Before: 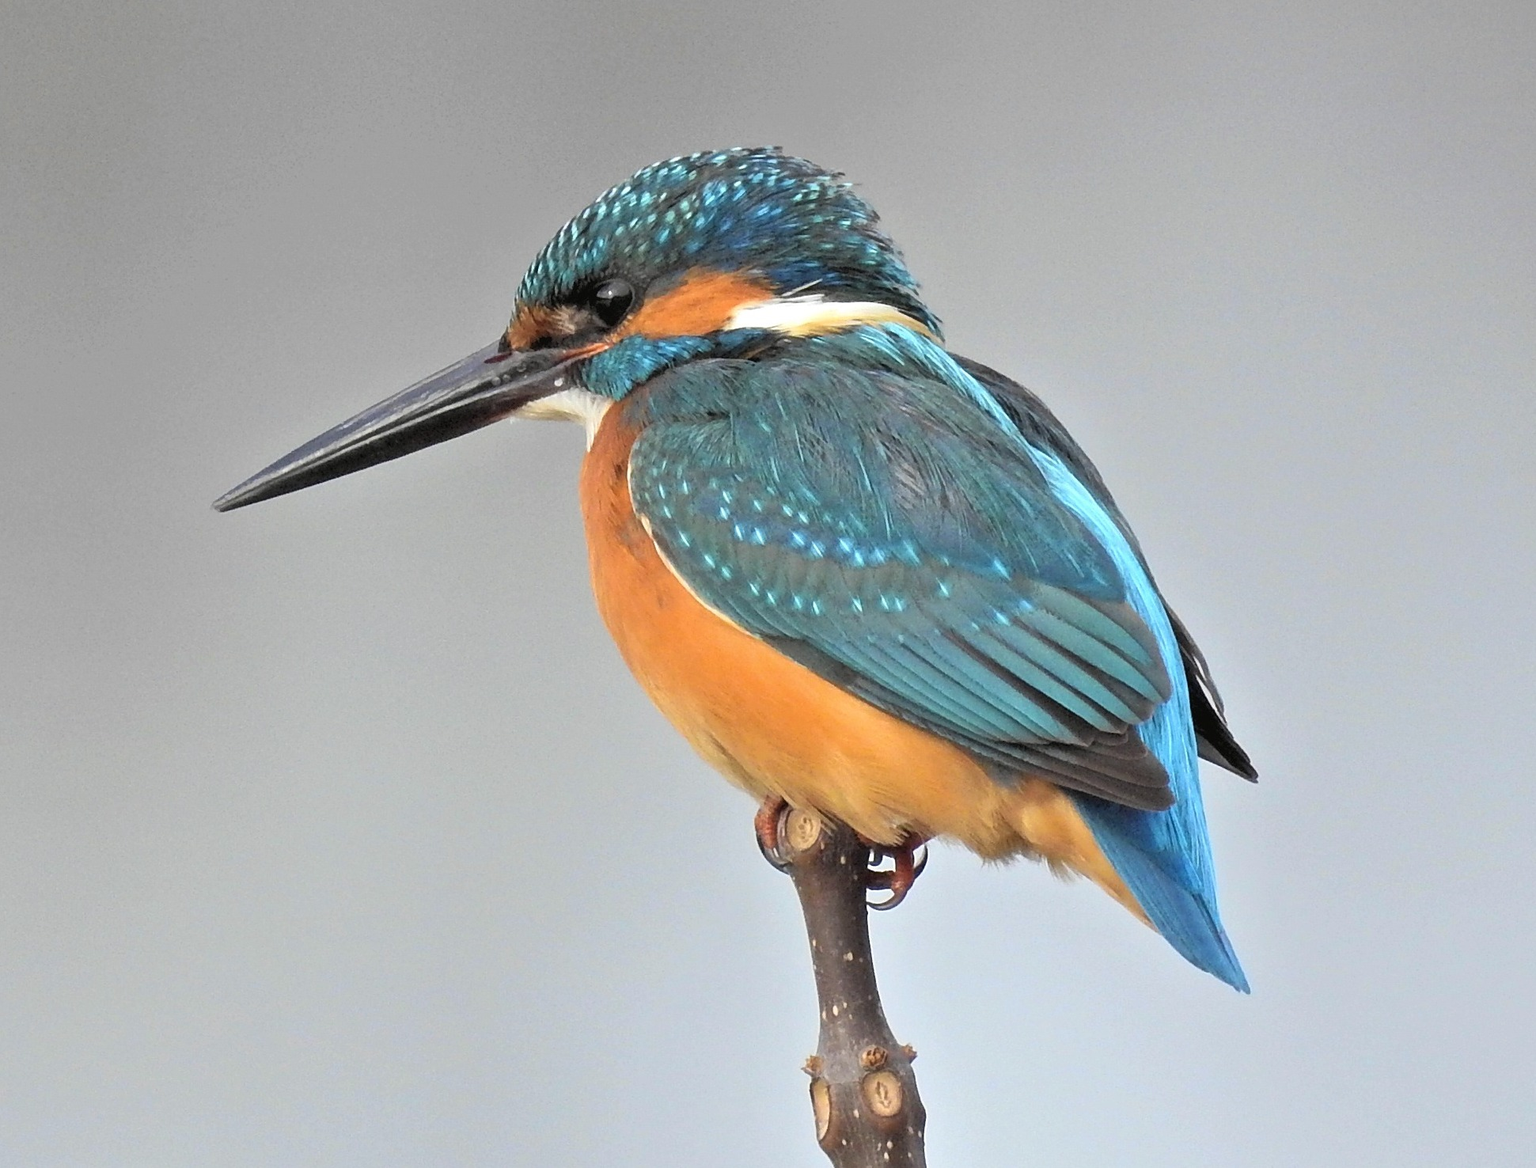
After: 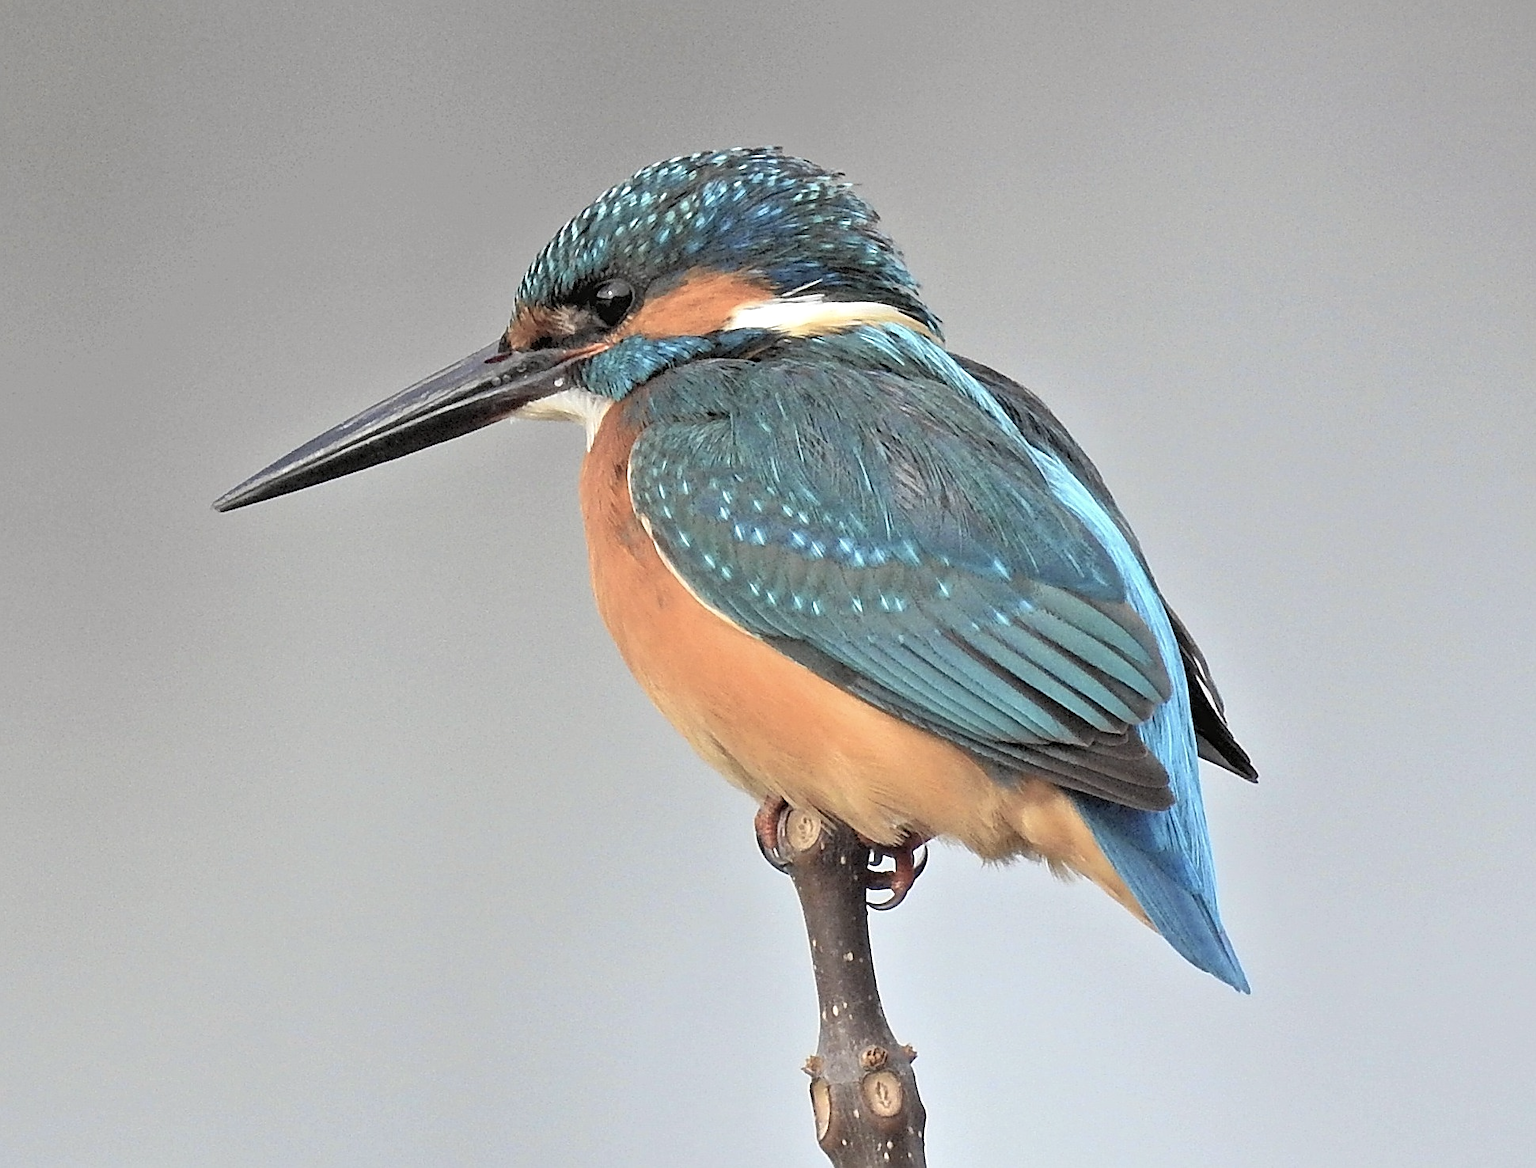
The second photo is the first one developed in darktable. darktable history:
haze removal: on, module defaults
contrast brightness saturation: contrast 0.05, brightness 0.06, saturation 0.01
sharpen: on, module defaults
color balance: input saturation 100.43%, contrast fulcrum 14.22%, output saturation 70.41%
